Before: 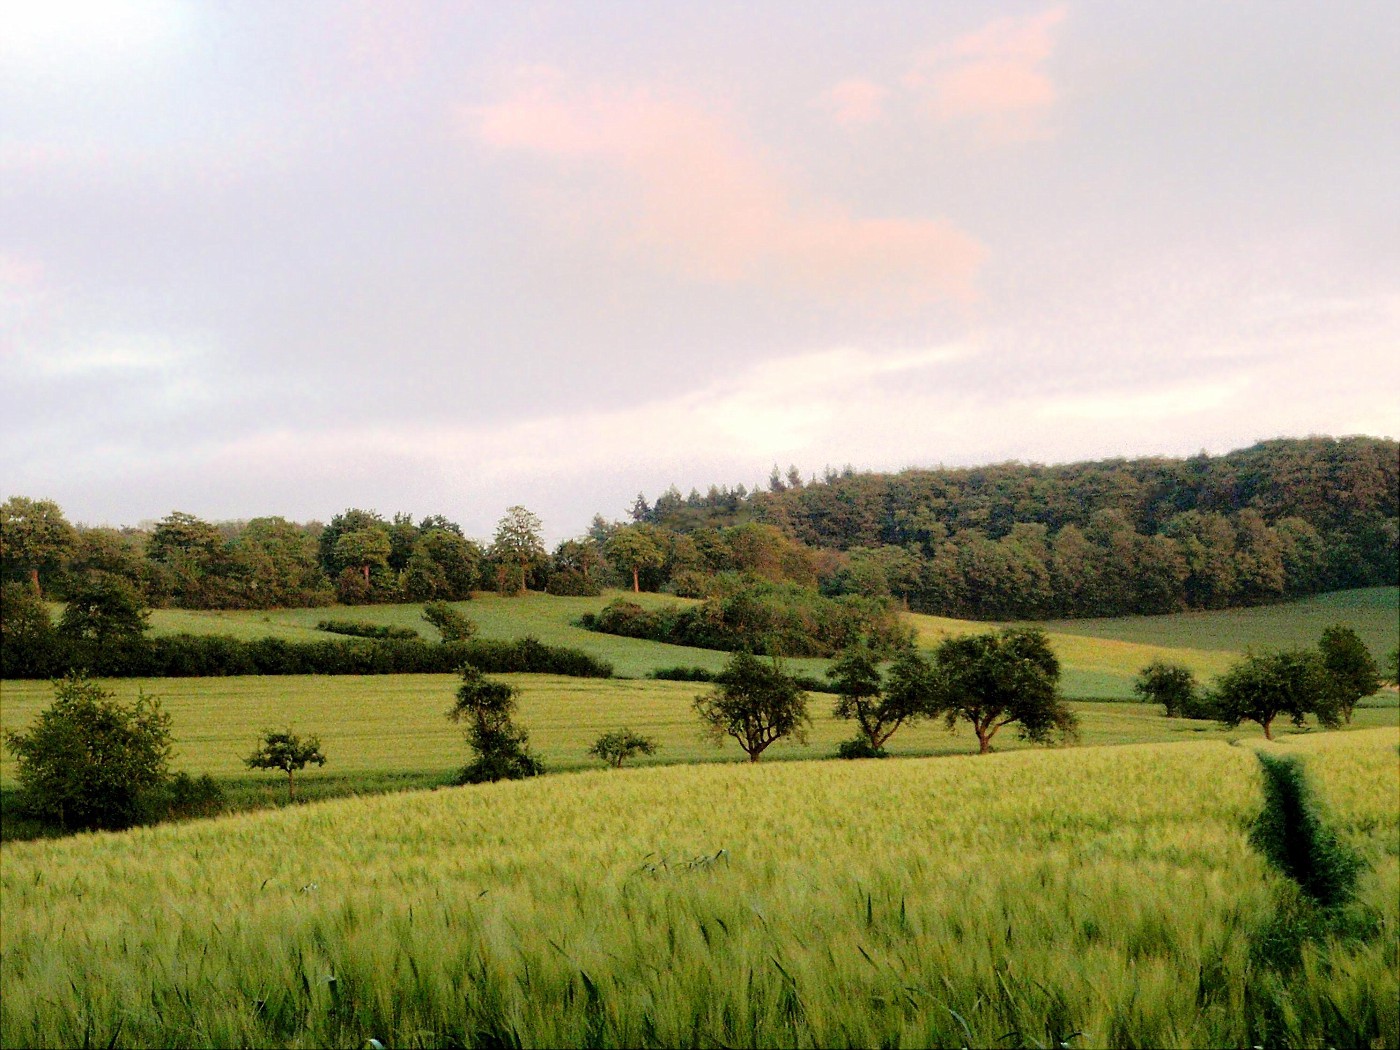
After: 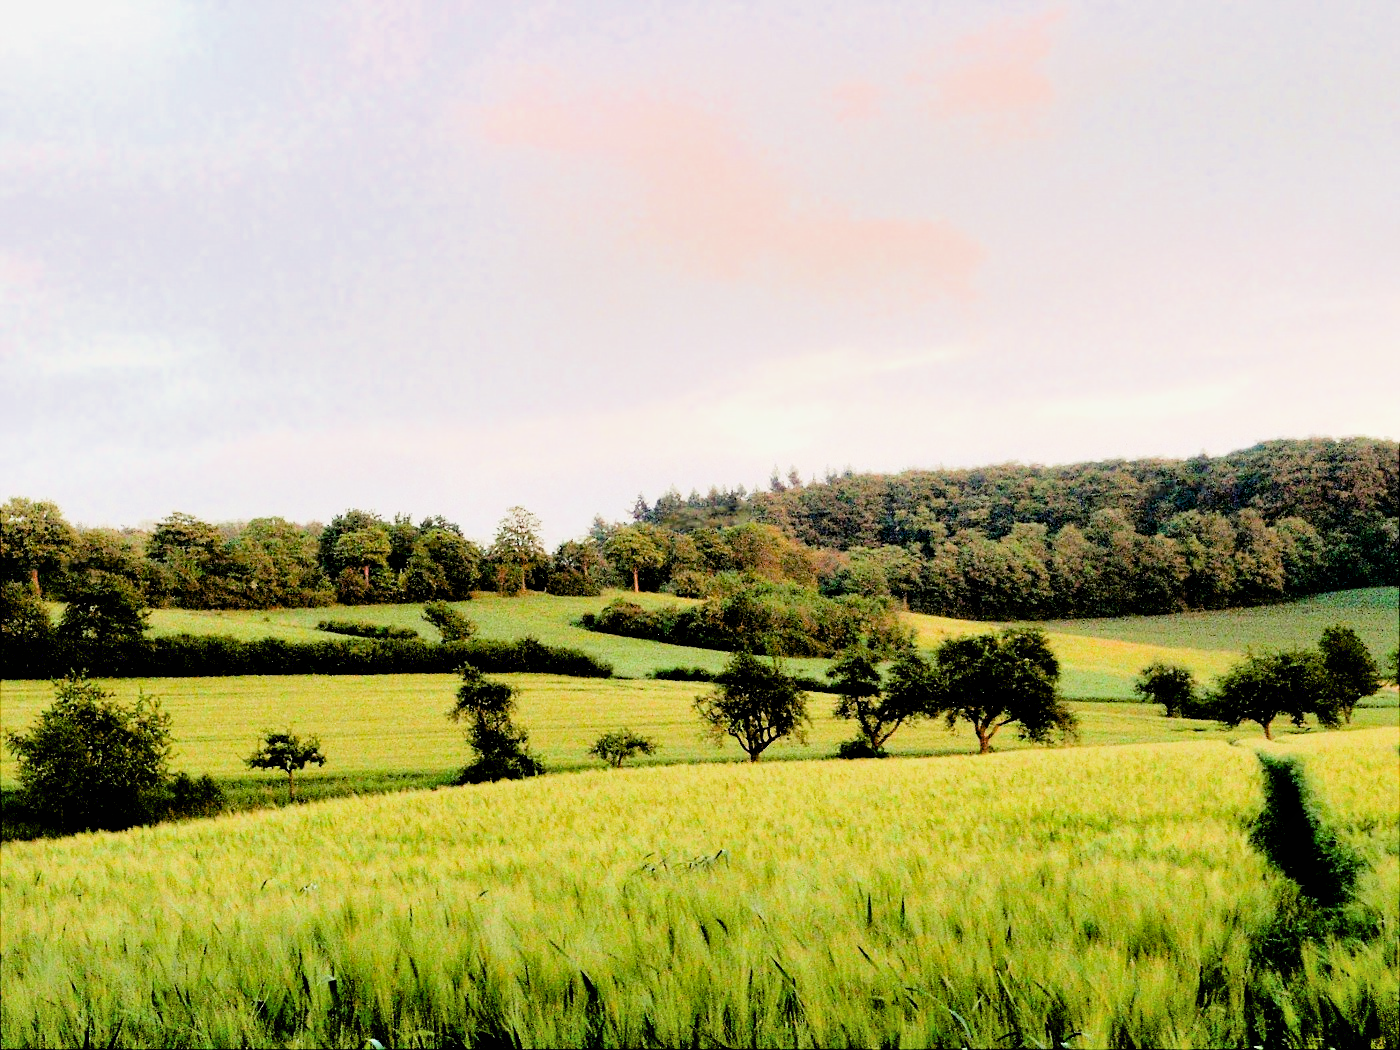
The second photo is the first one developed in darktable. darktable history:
exposure: black level correction 0.011, exposure 1.077 EV, compensate highlight preservation false
filmic rgb: black relative exposure -7.65 EV, white relative exposure 4.56 EV, threshold 5.99 EV, hardness 3.61, contrast 1.259, enable highlight reconstruction true
shadows and highlights: soften with gaussian
